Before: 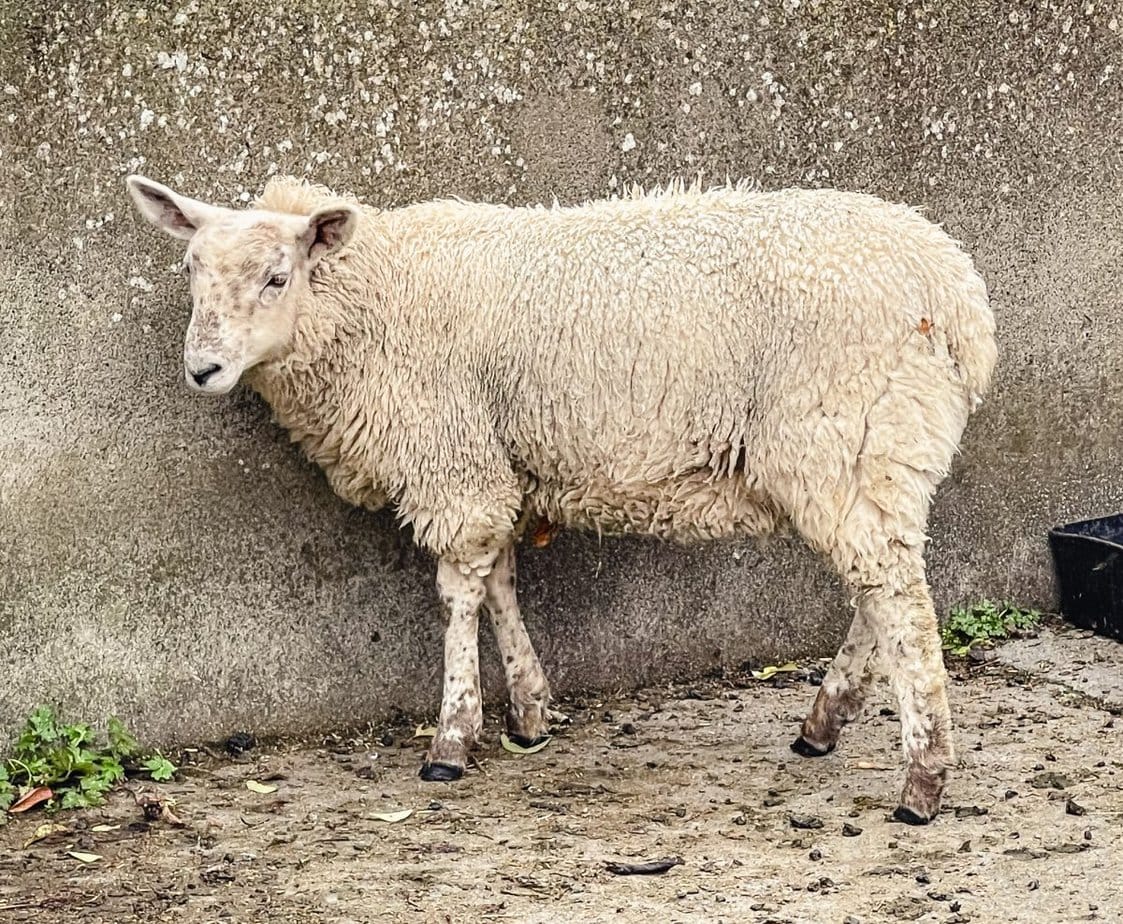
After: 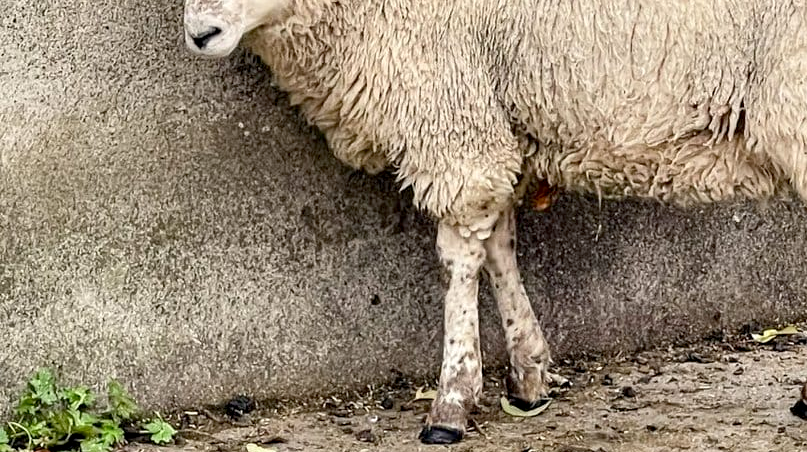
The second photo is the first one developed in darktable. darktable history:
crop: top 36.502%, right 28.07%, bottom 14.537%
exposure: black level correction 0.007, exposure 0.099 EV, compensate highlight preservation false
